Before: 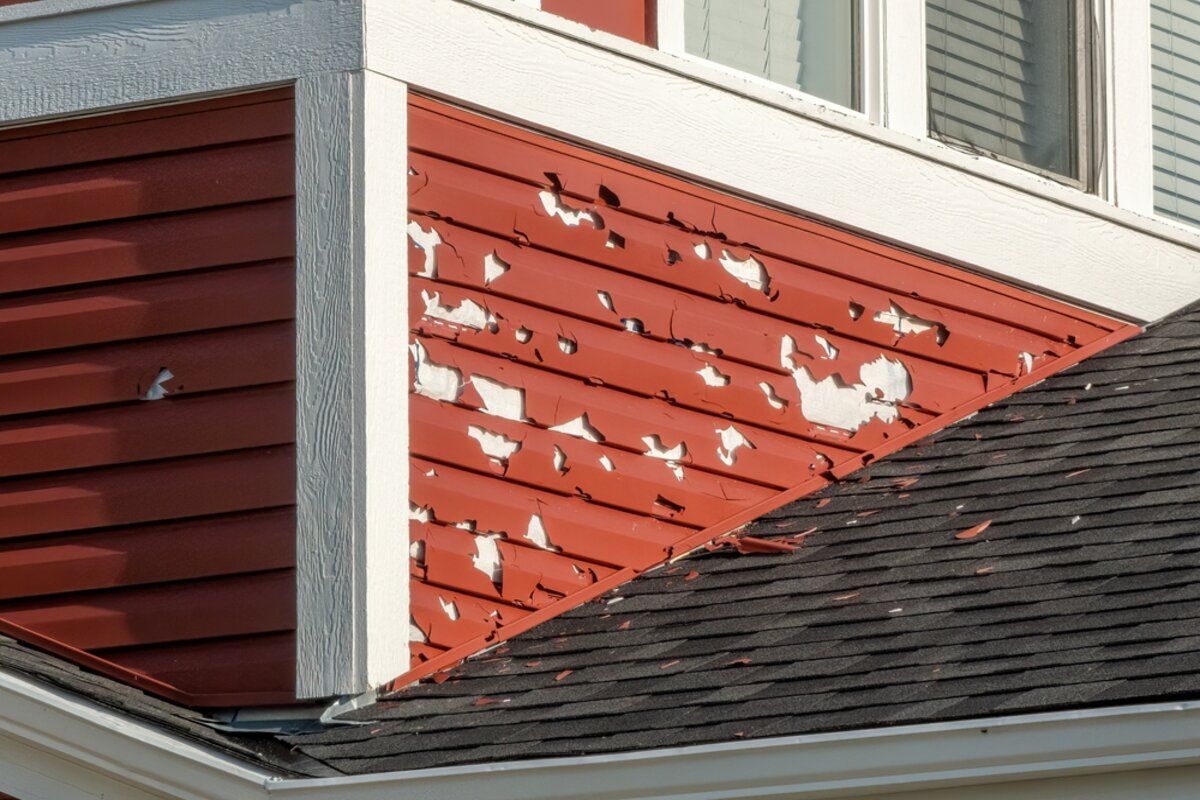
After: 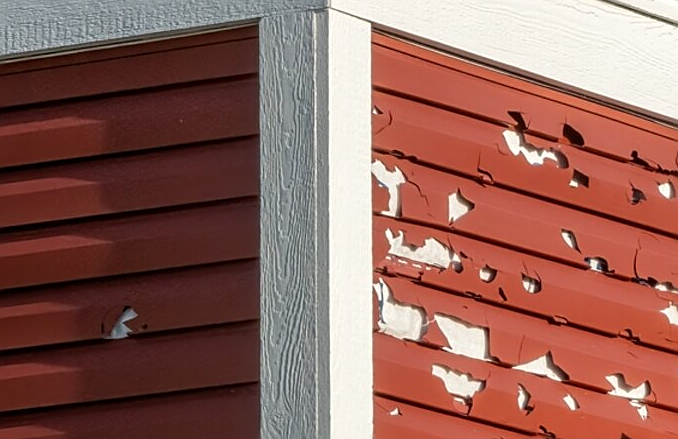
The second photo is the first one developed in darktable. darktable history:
crop and rotate: left 3.065%, top 7.701%, right 40.394%, bottom 37.415%
sharpen: on, module defaults
